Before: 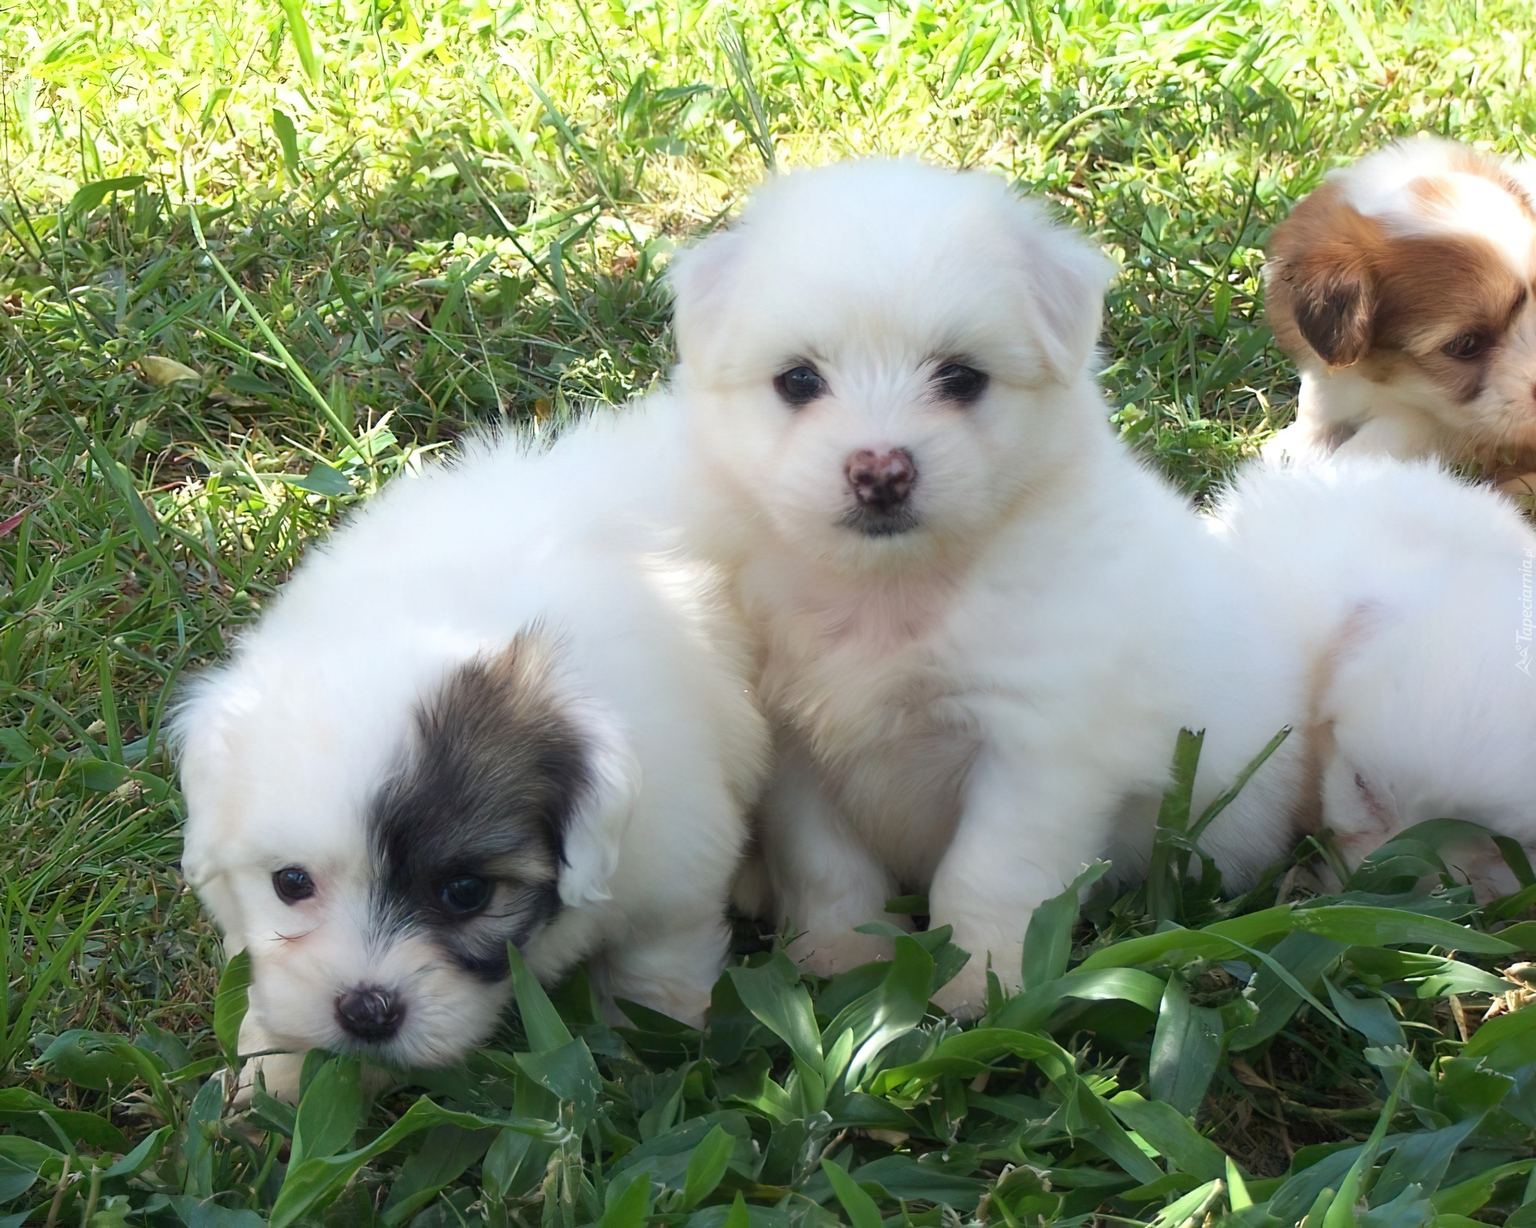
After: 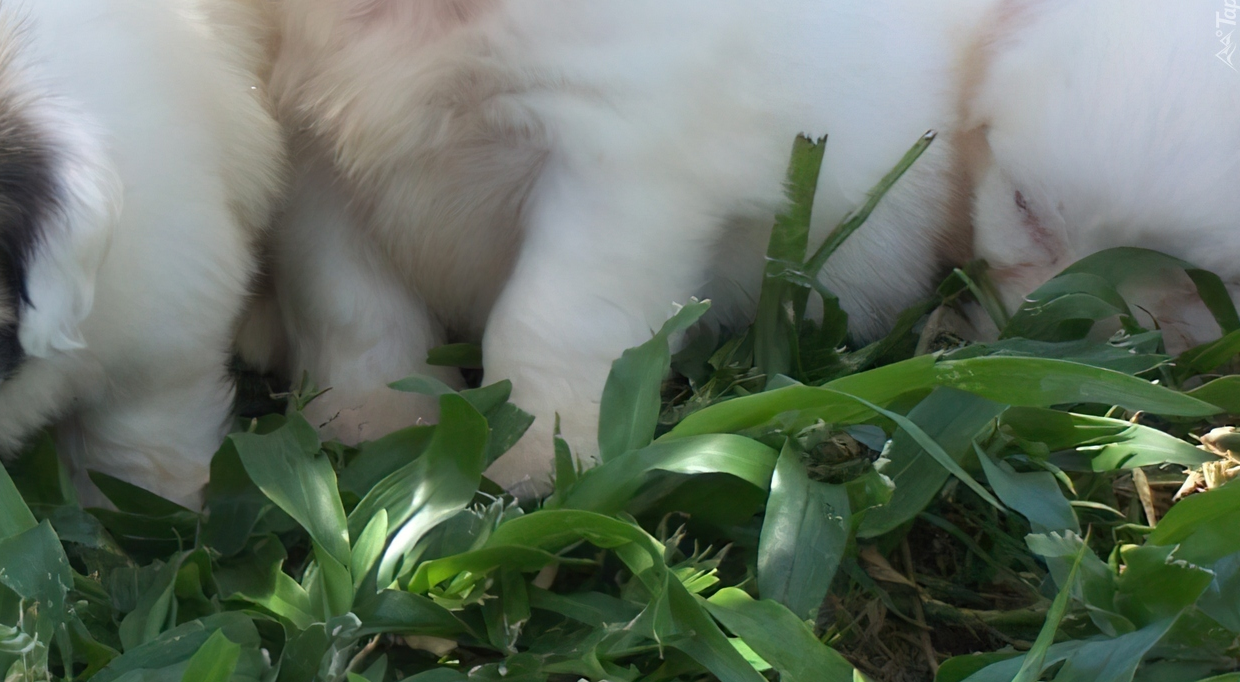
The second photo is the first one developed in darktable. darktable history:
crop and rotate: left 35.41%, top 50.57%, bottom 4.988%
